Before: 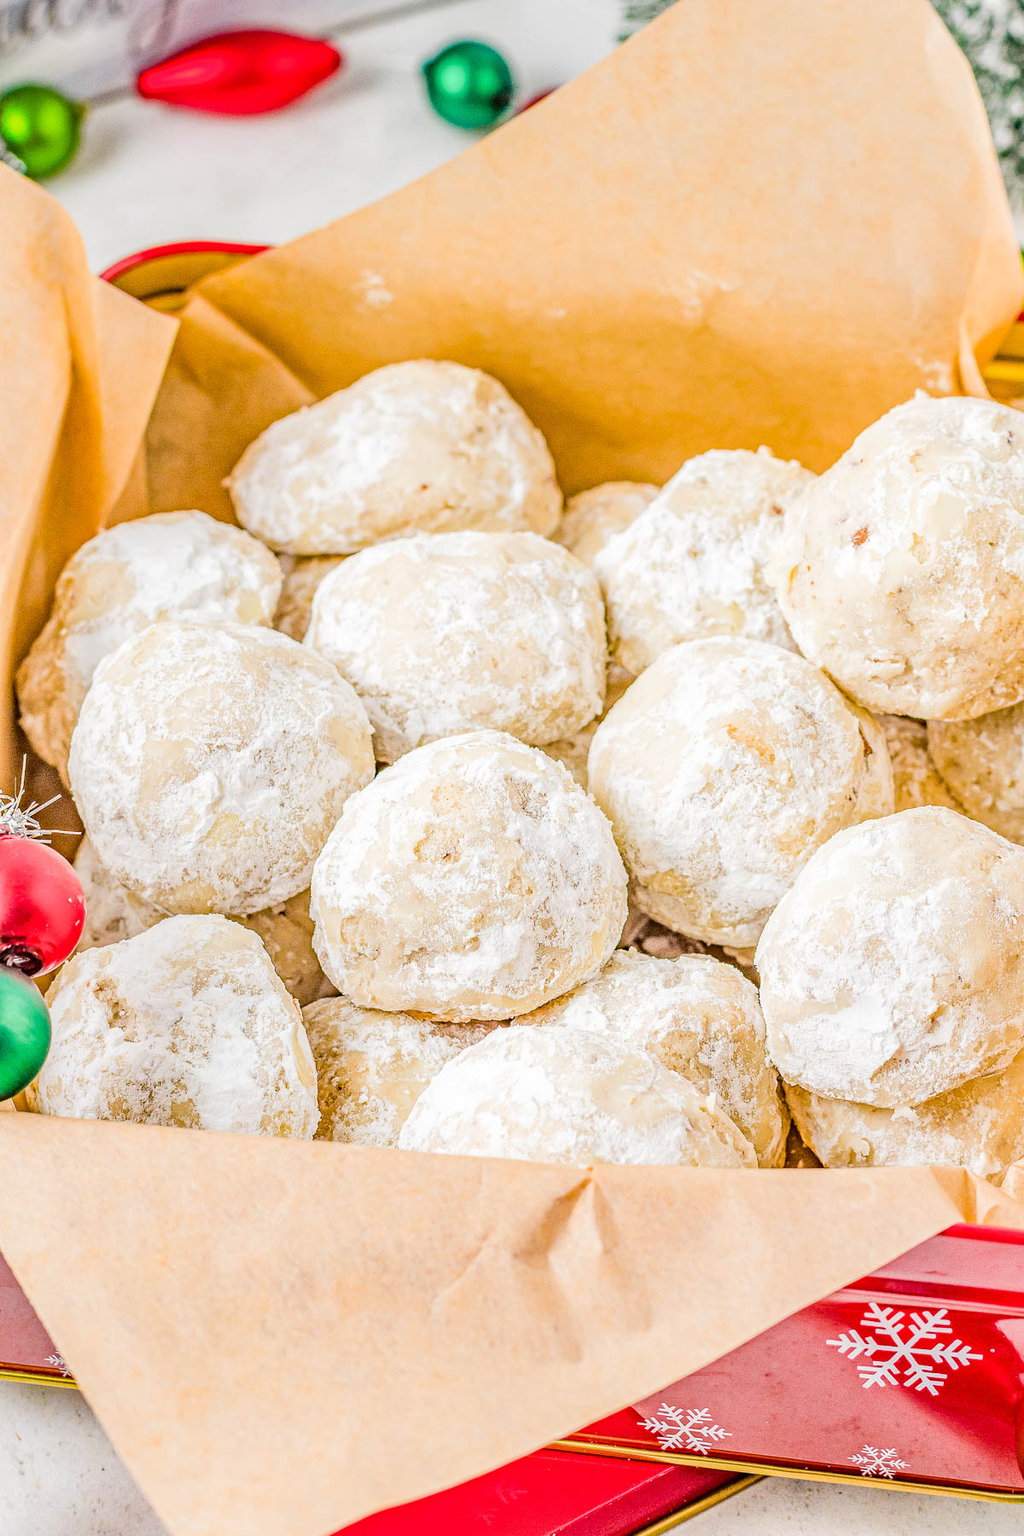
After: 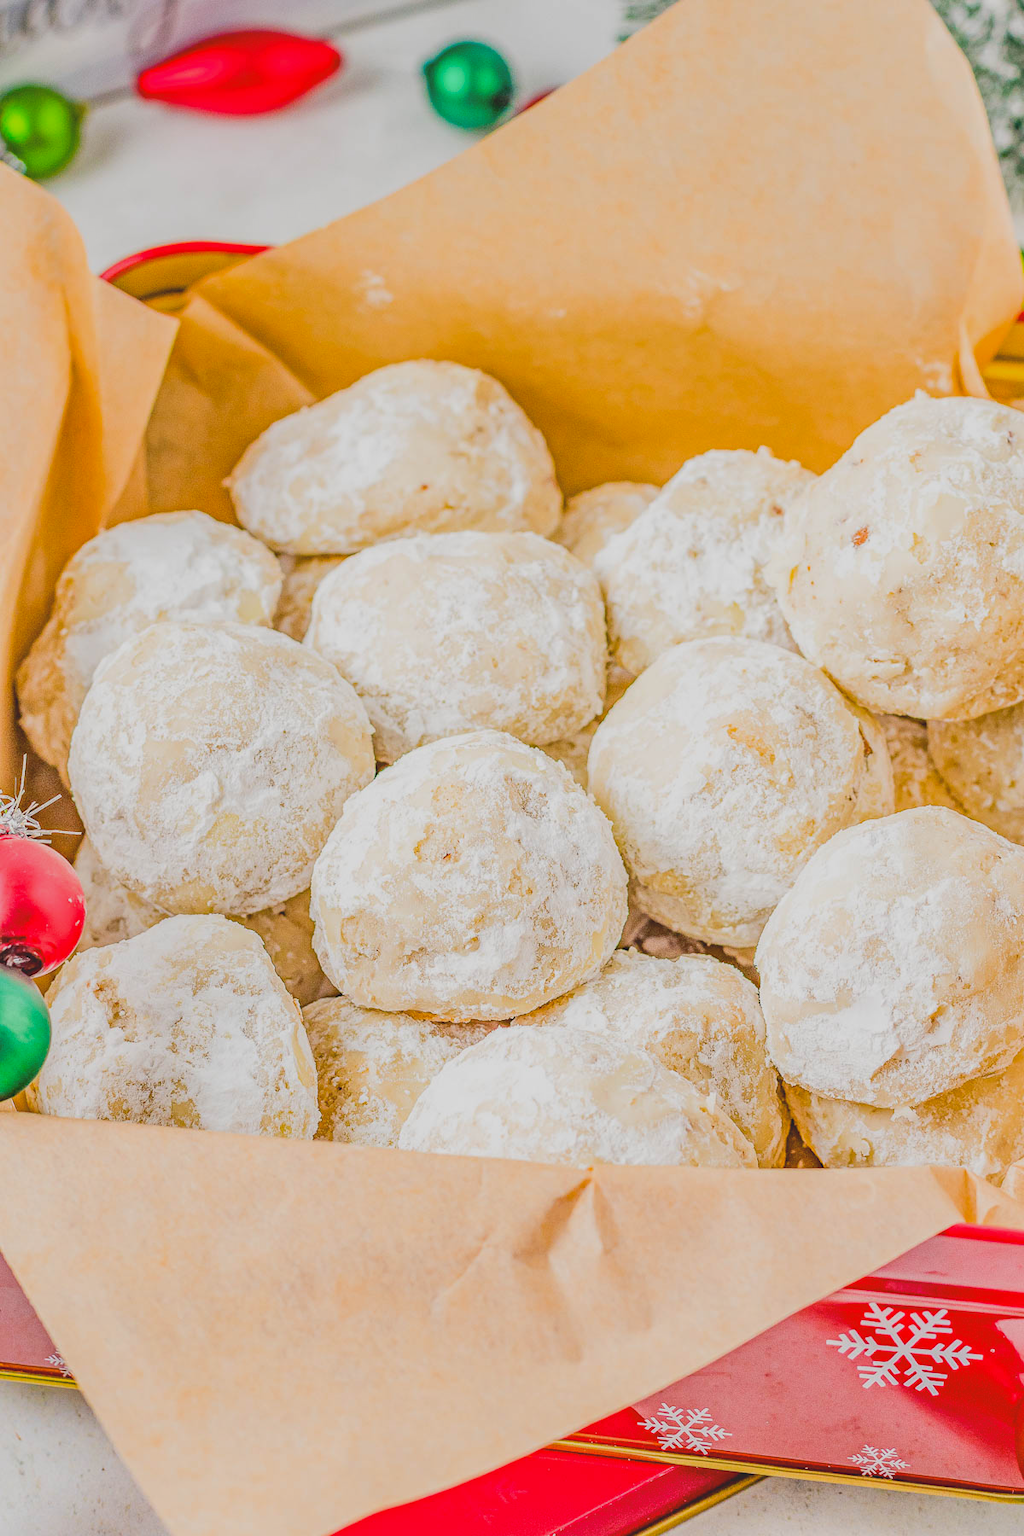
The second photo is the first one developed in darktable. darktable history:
contrast brightness saturation: contrast -0.27
